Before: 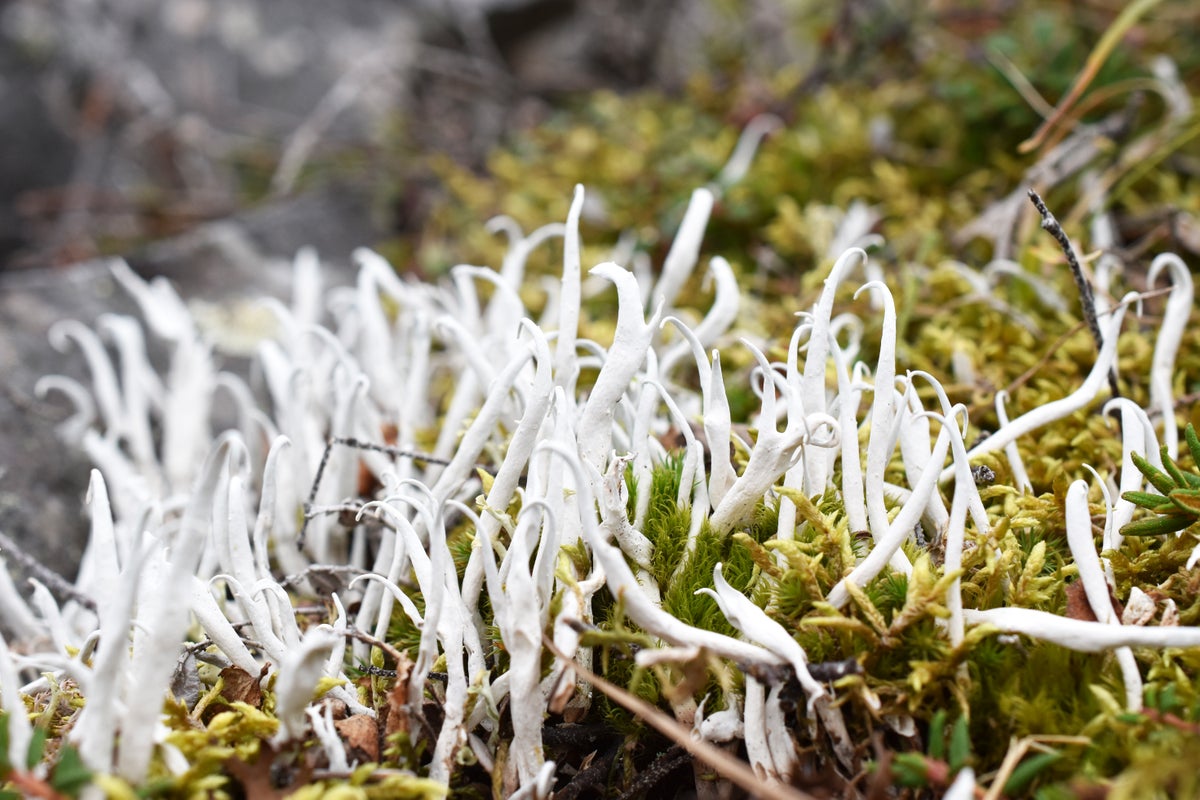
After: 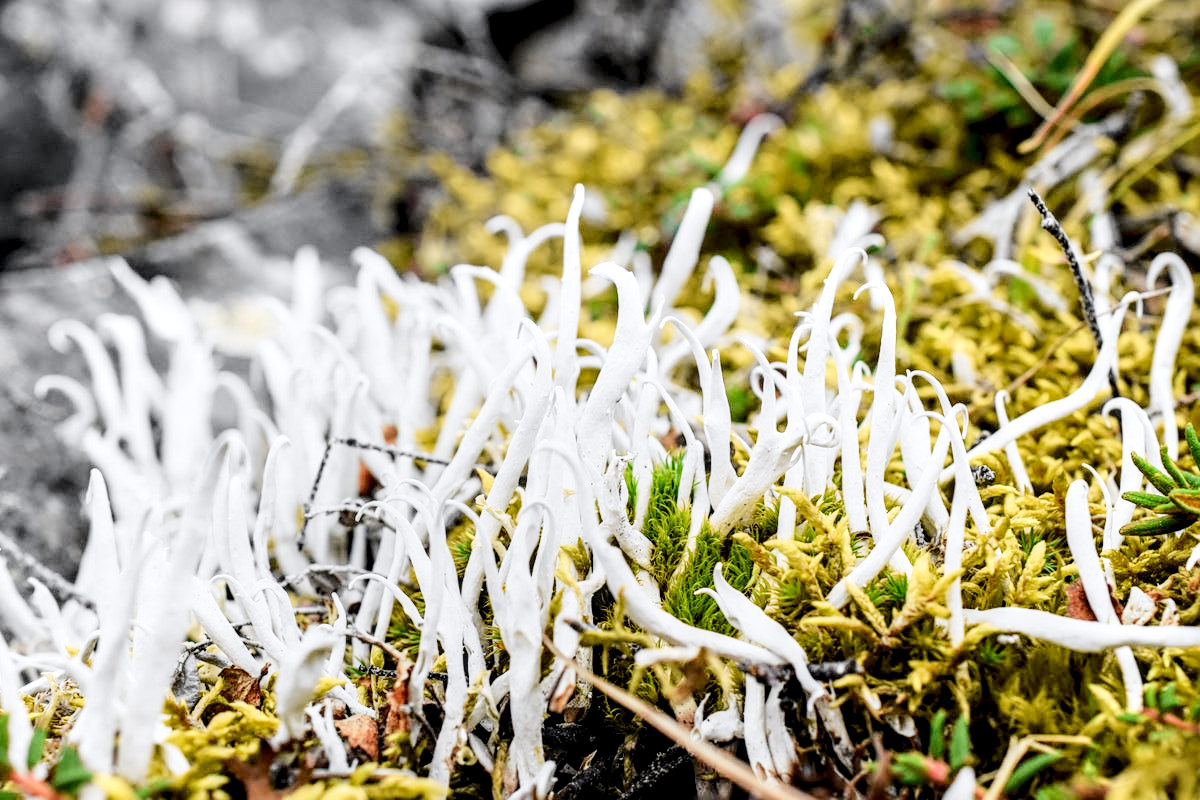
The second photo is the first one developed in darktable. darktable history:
sharpen: amount 0.215
tone curve: curves: ch0 [(0, 0) (0.071, 0.047) (0.266, 0.26) (0.483, 0.554) (0.753, 0.811) (1, 0.983)]; ch1 [(0, 0) (0.346, 0.307) (0.408, 0.369) (0.463, 0.443) (0.482, 0.493) (0.502, 0.5) (0.517, 0.502) (0.55, 0.548) (0.597, 0.624) (0.651, 0.698) (1, 1)]; ch2 [(0, 0) (0.346, 0.34) (0.434, 0.46) (0.485, 0.494) (0.5, 0.494) (0.517, 0.506) (0.535, 0.529) (0.583, 0.611) (0.625, 0.666) (1, 1)], color space Lab, independent channels, preserve colors none
filmic rgb: black relative exposure -7.65 EV, white relative exposure 4.56 EV, hardness 3.61, contrast 0.997
tone equalizer: -8 EV -0.789 EV, -7 EV -0.724 EV, -6 EV -0.565 EV, -5 EV -0.362 EV, -3 EV 0.387 EV, -2 EV 0.6 EV, -1 EV 0.69 EV, +0 EV 0.774 EV, smoothing diameter 24.9%, edges refinement/feathering 10.95, preserve details guided filter
local contrast: detail 160%
